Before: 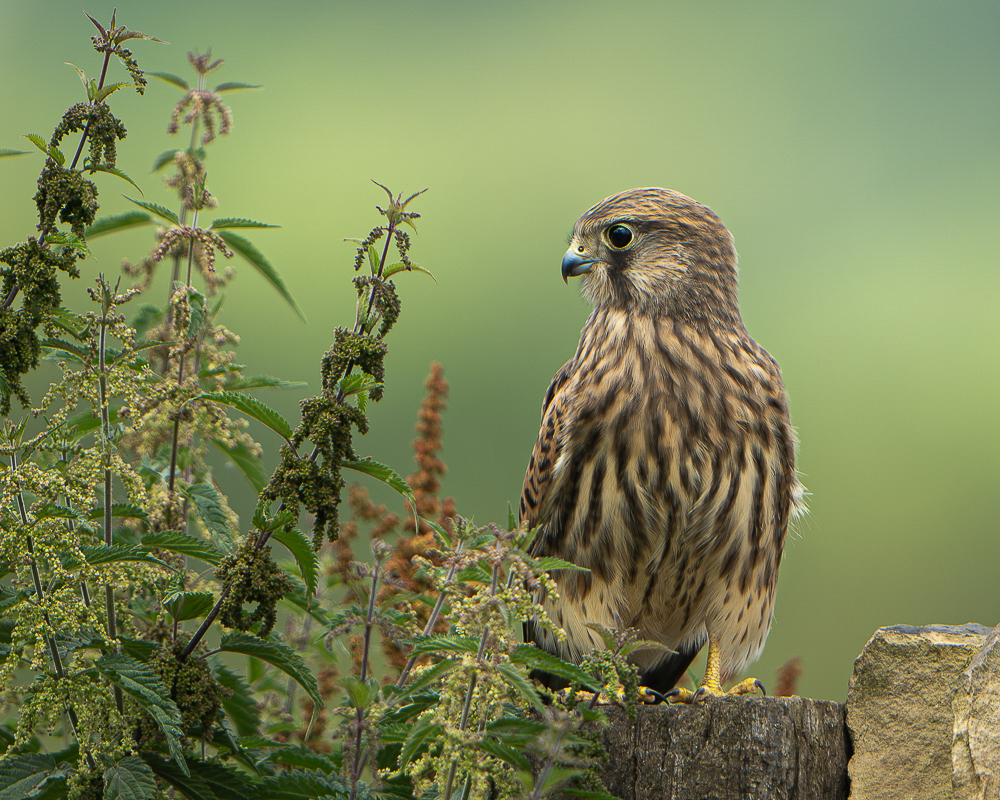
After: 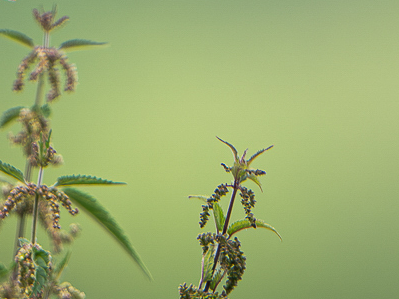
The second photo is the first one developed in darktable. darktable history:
crop: left 15.54%, top 5.459%, right 44.181%, bottom 57.124%
